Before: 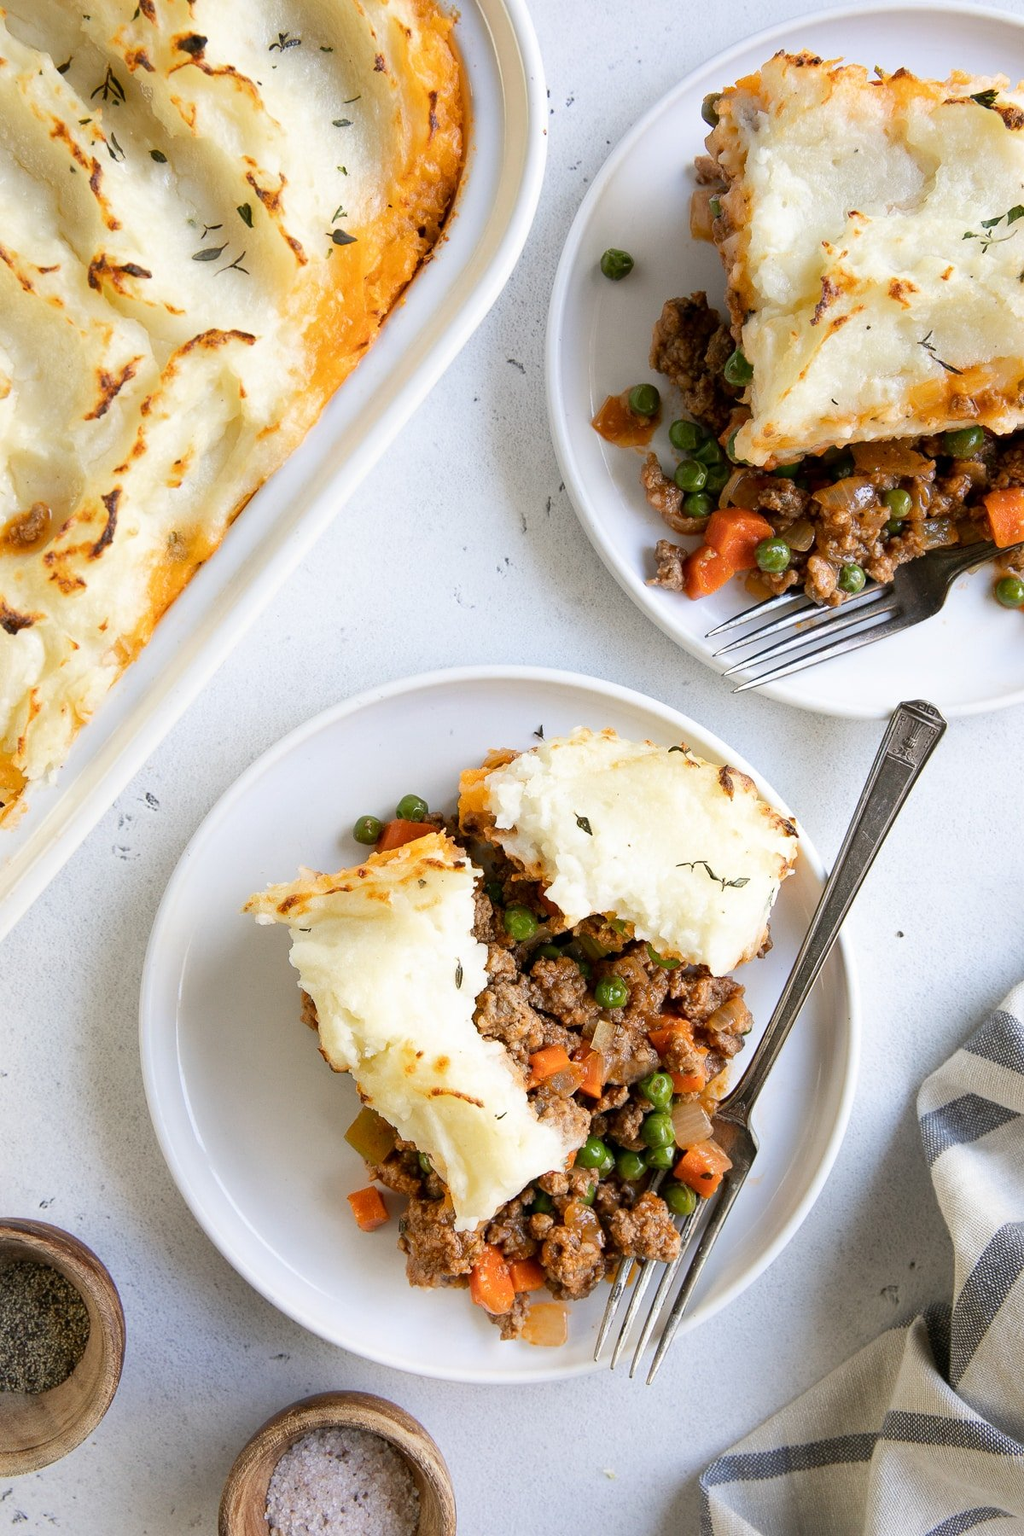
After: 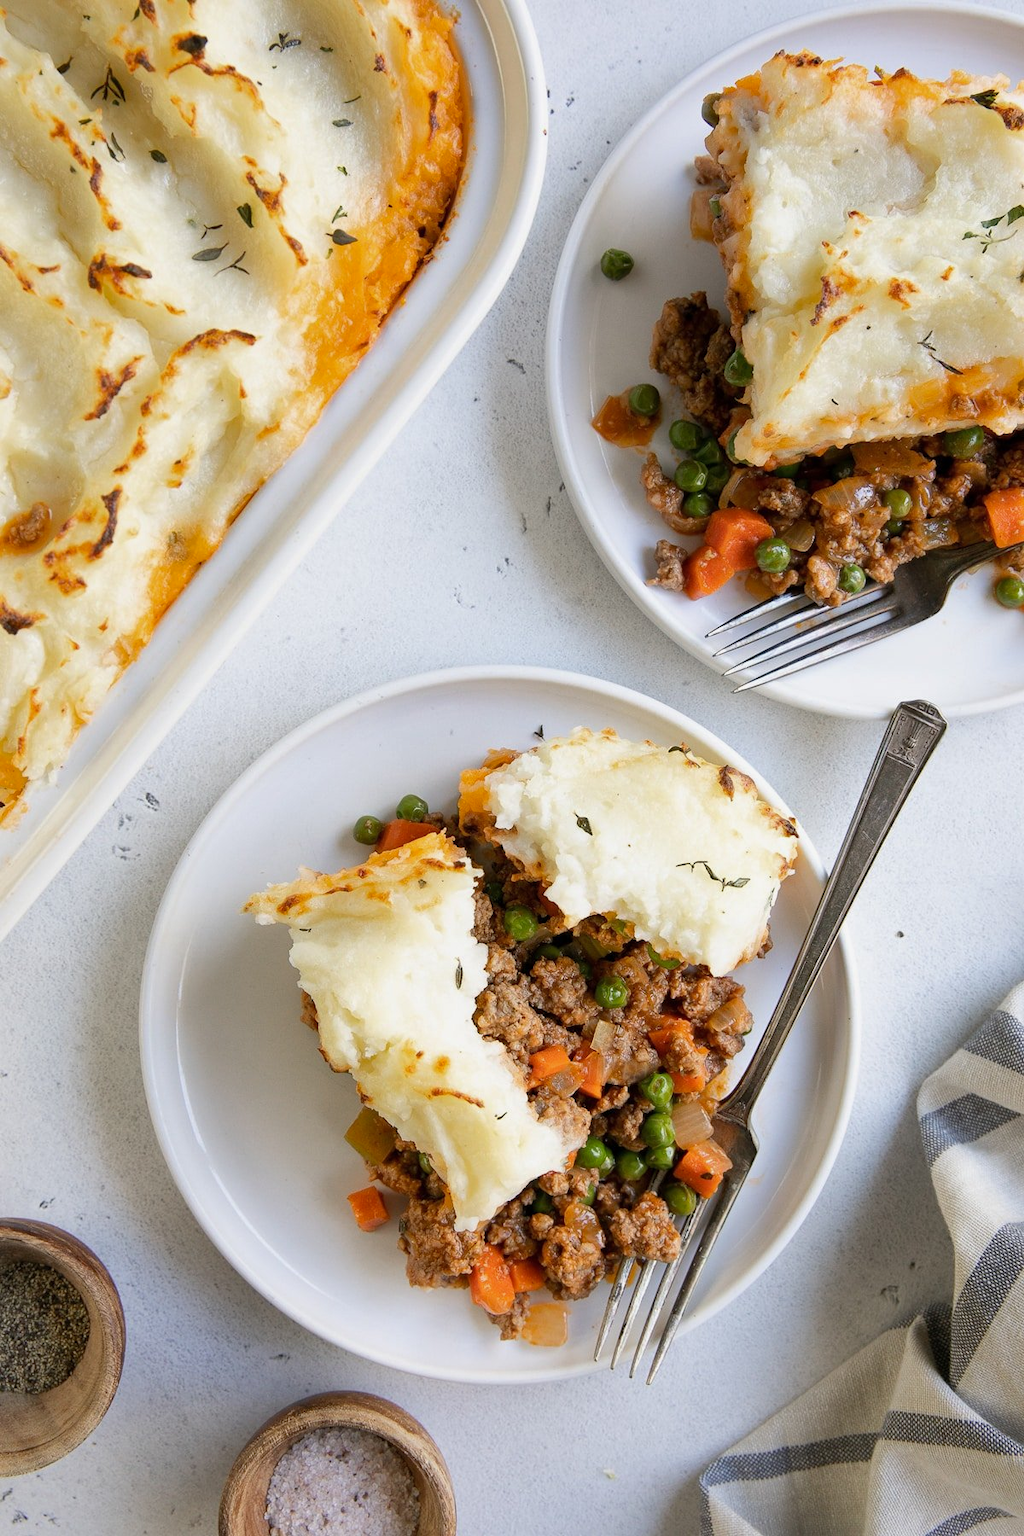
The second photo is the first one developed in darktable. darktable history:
shadows and highlights: shadows 24.87, white point adjustment -2.88, highlights -29.67
